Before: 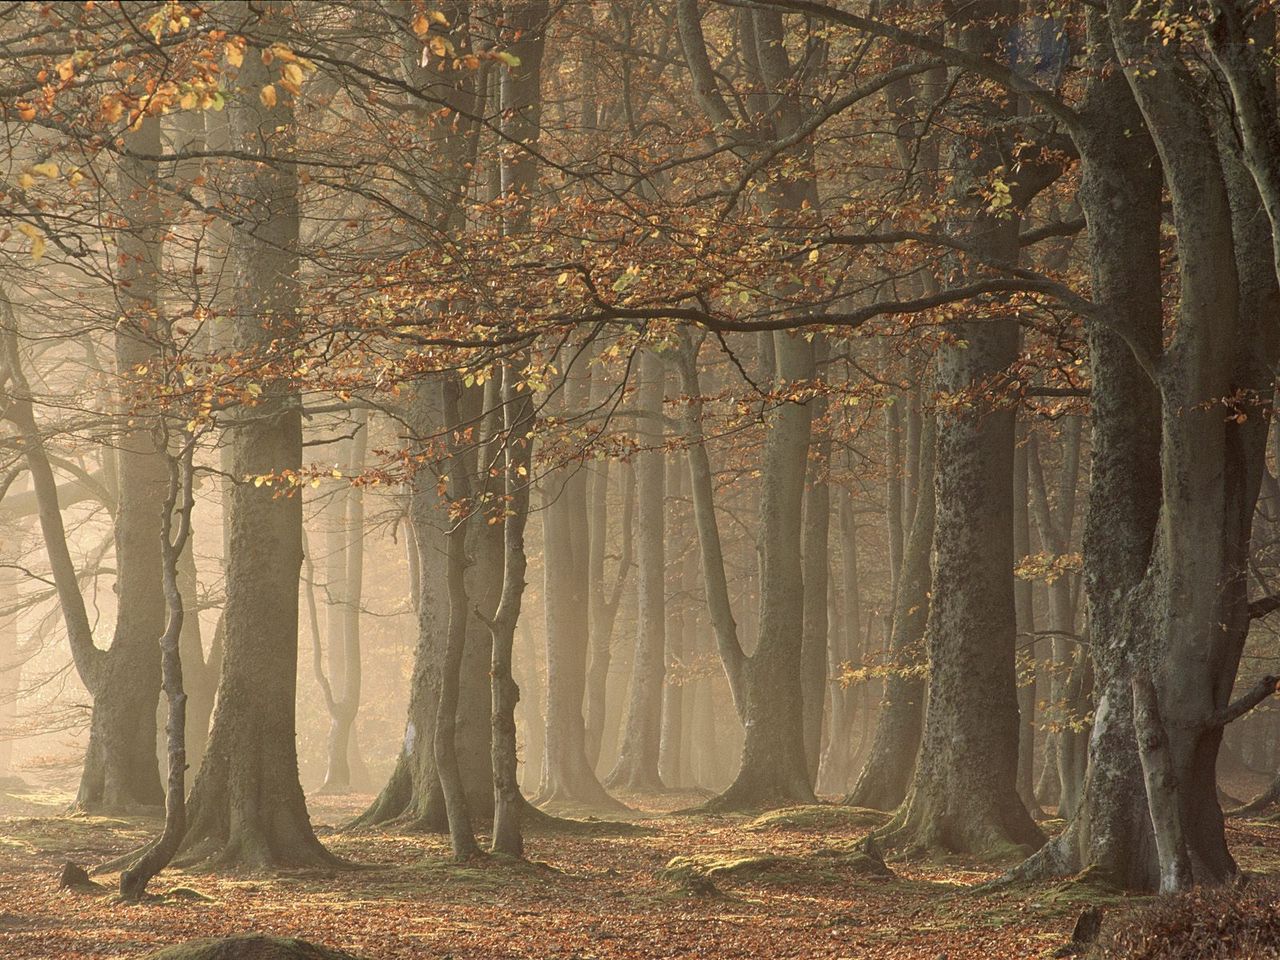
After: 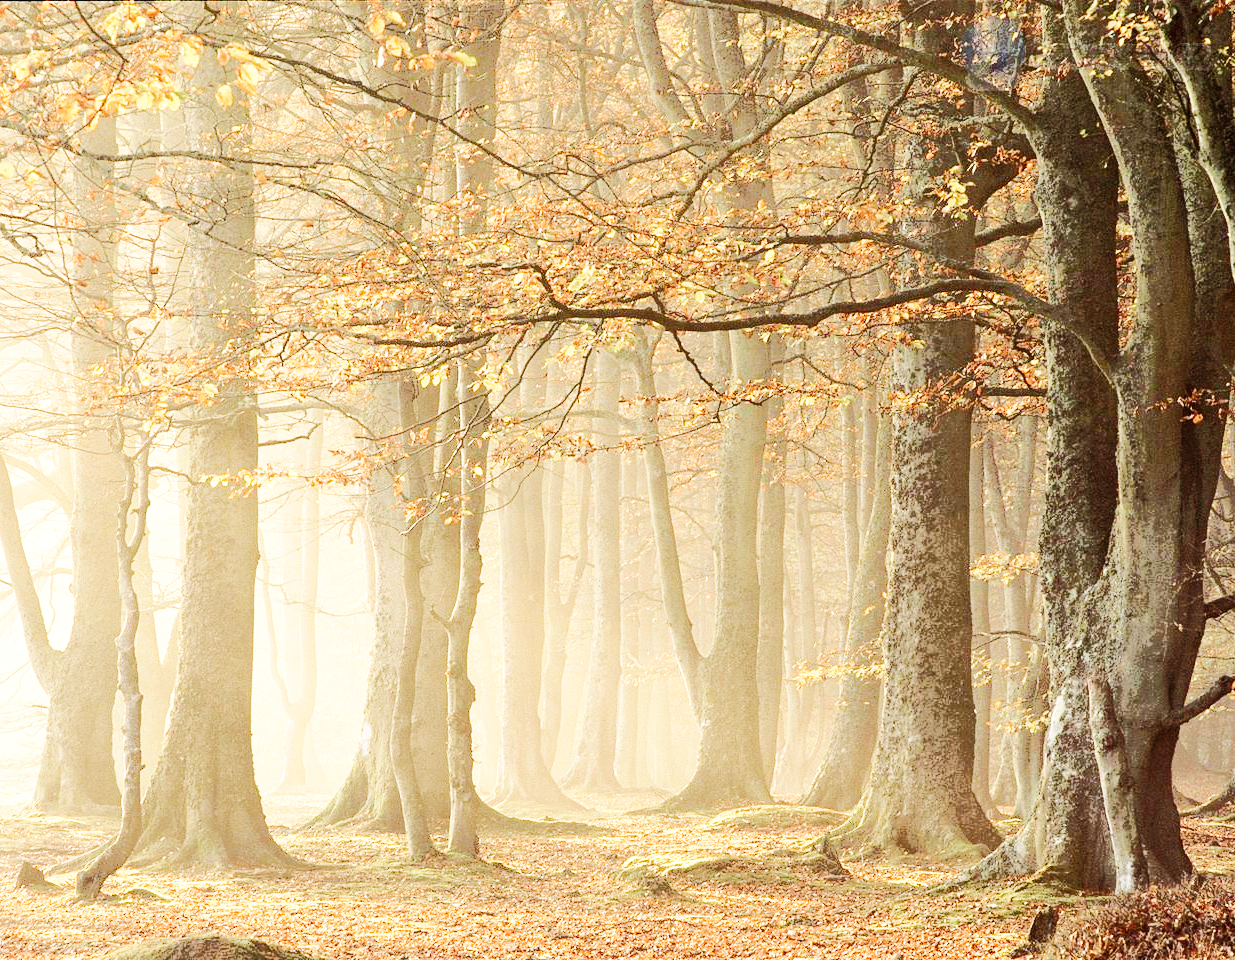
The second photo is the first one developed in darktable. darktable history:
exposure: exposure 0.603 EV, compensate highlight preservation false
base curve: curves: ch0 [(0, 0) (0, 0) (0.002, 0.001) (0.008, 0.003) (0.019, 0.011) (0.037, 0.037) (0.064, 0.11) (0.102, 0.232) (0.152, 0.379) (0.216, 0.524) (0.296, 0.665) (0.394, 0.789) (0.512, 0.881) (0.651, 0.945) (0.813, 0.986) (1, 1)], preserve colors none
tone curve: curves: ch0 [(0, 0) (0.003, 0.003) (0.011, 0.011) (0.025, 0.024) (0.044, 0.043) (0.069, 0.067) (0.1, 0.096) (0.136, 0.131) (0.177, 0.171) (0.224, 0.217) (0.277, 0.267) (0.335, 0.324) (0.399, 0.385) (0.468, 0.452) (0.543, 0.632) (0.623, 0.697) (0.709, 0.766) (0.801, 0.839) (0.898, 0.917) (1, 1)], color space Lab, independent channels, preserve colors none
crop and rotate: left 3.482%
